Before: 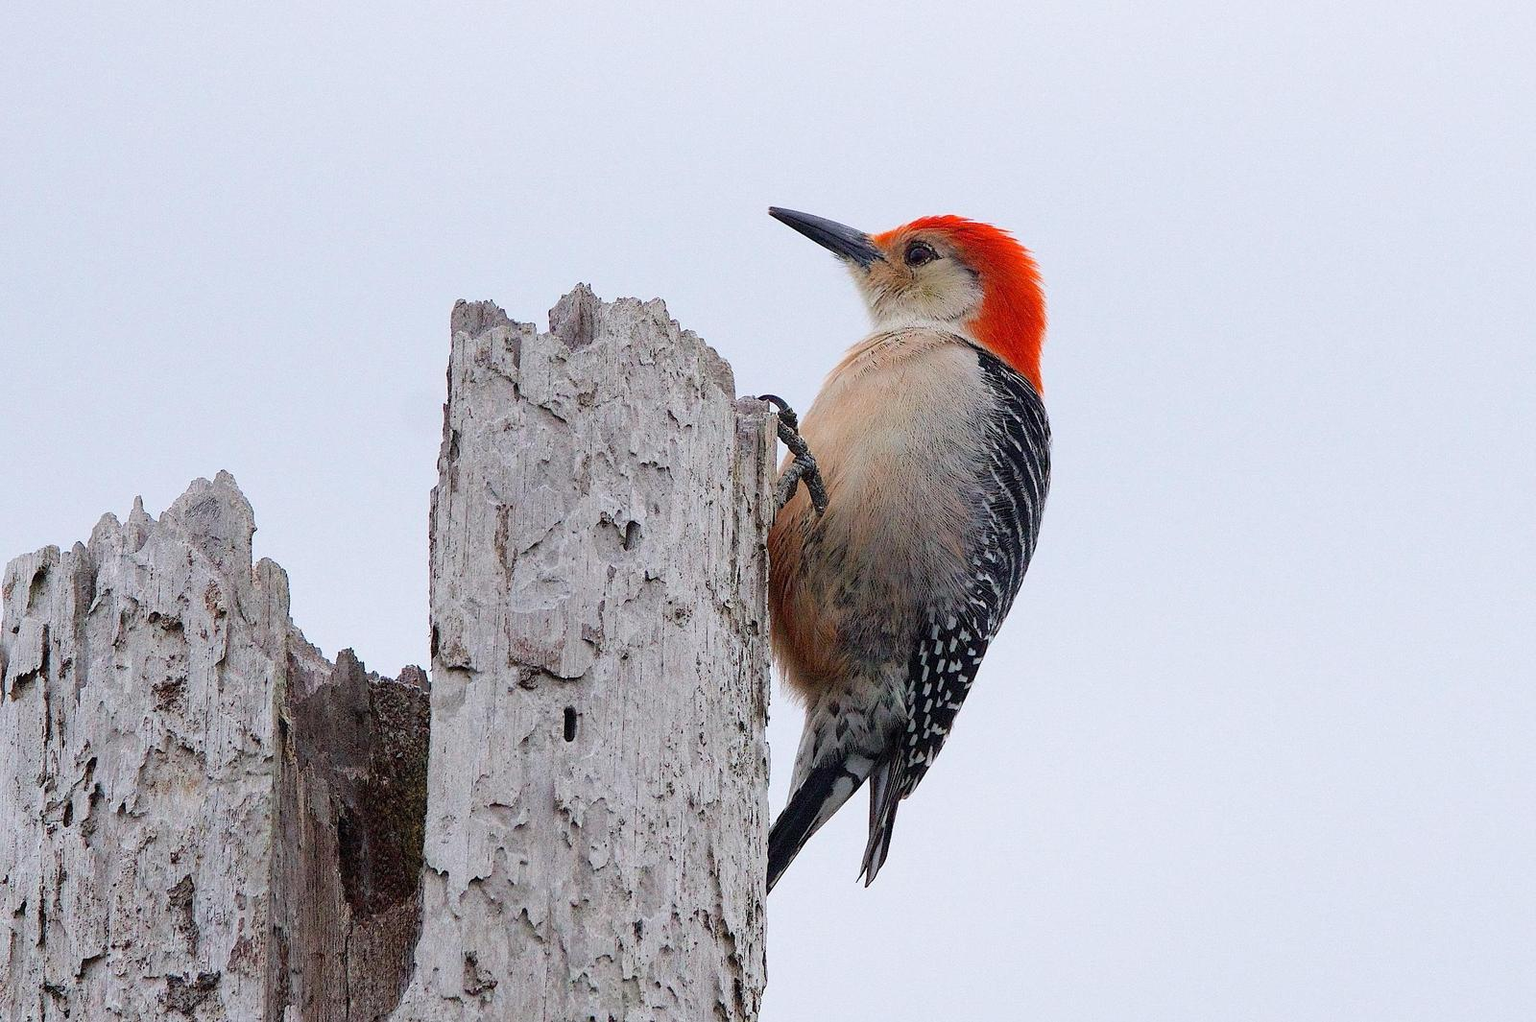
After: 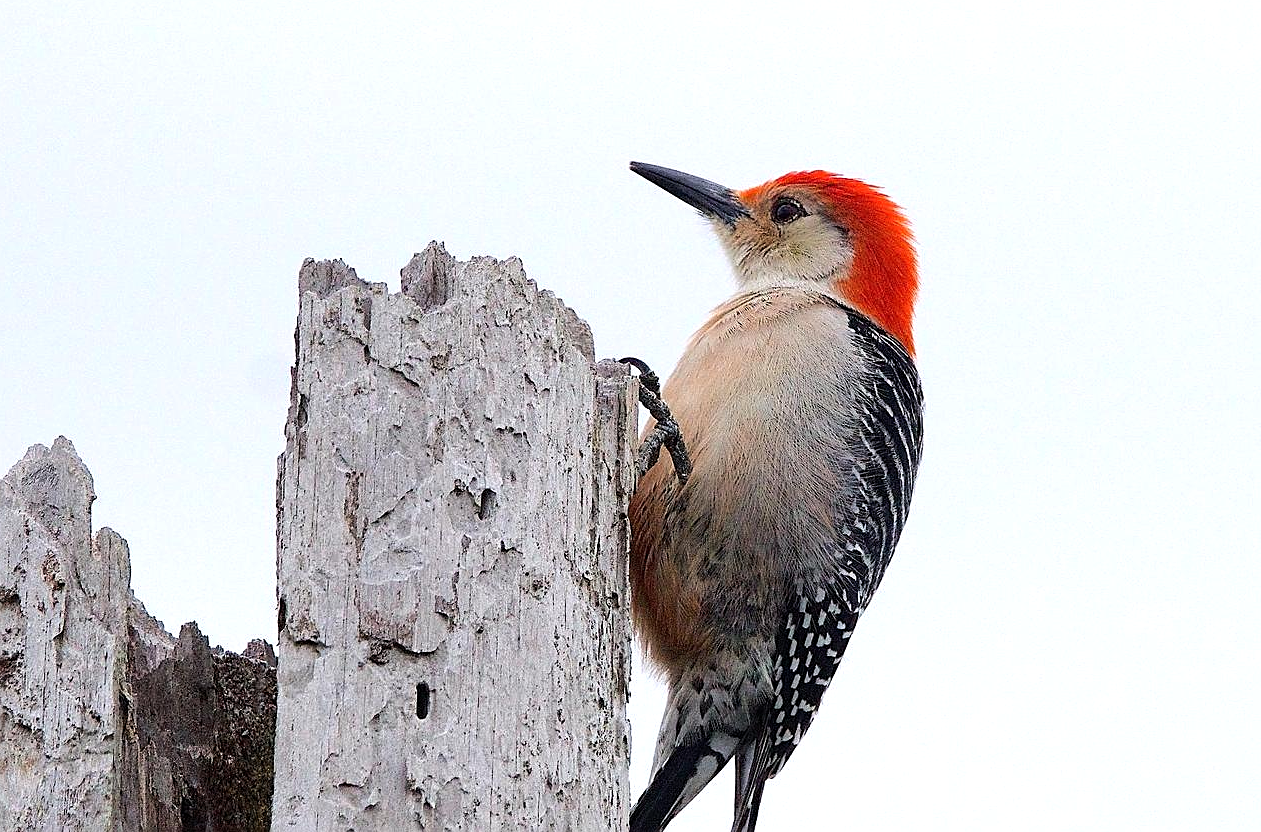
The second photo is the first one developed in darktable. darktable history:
crop and rotate: left 10.77%, top 5.1%, right 10.41%, bottom 16.76%
tone equalizer: -8 EV -0.417 EV, -7 EV -0.389 EV, -6 EV -0.333 EV, -5 EV -0.222 EV, -3 EV 0.222 EV, -2 EV 0.333 EV, -1 EV 0.389 EV, +0 EV 0.417 EV, edges refinement/feathering 500, mask exposure compensation -1.25 EV, preserve details no
sharpen: on, module defaults
